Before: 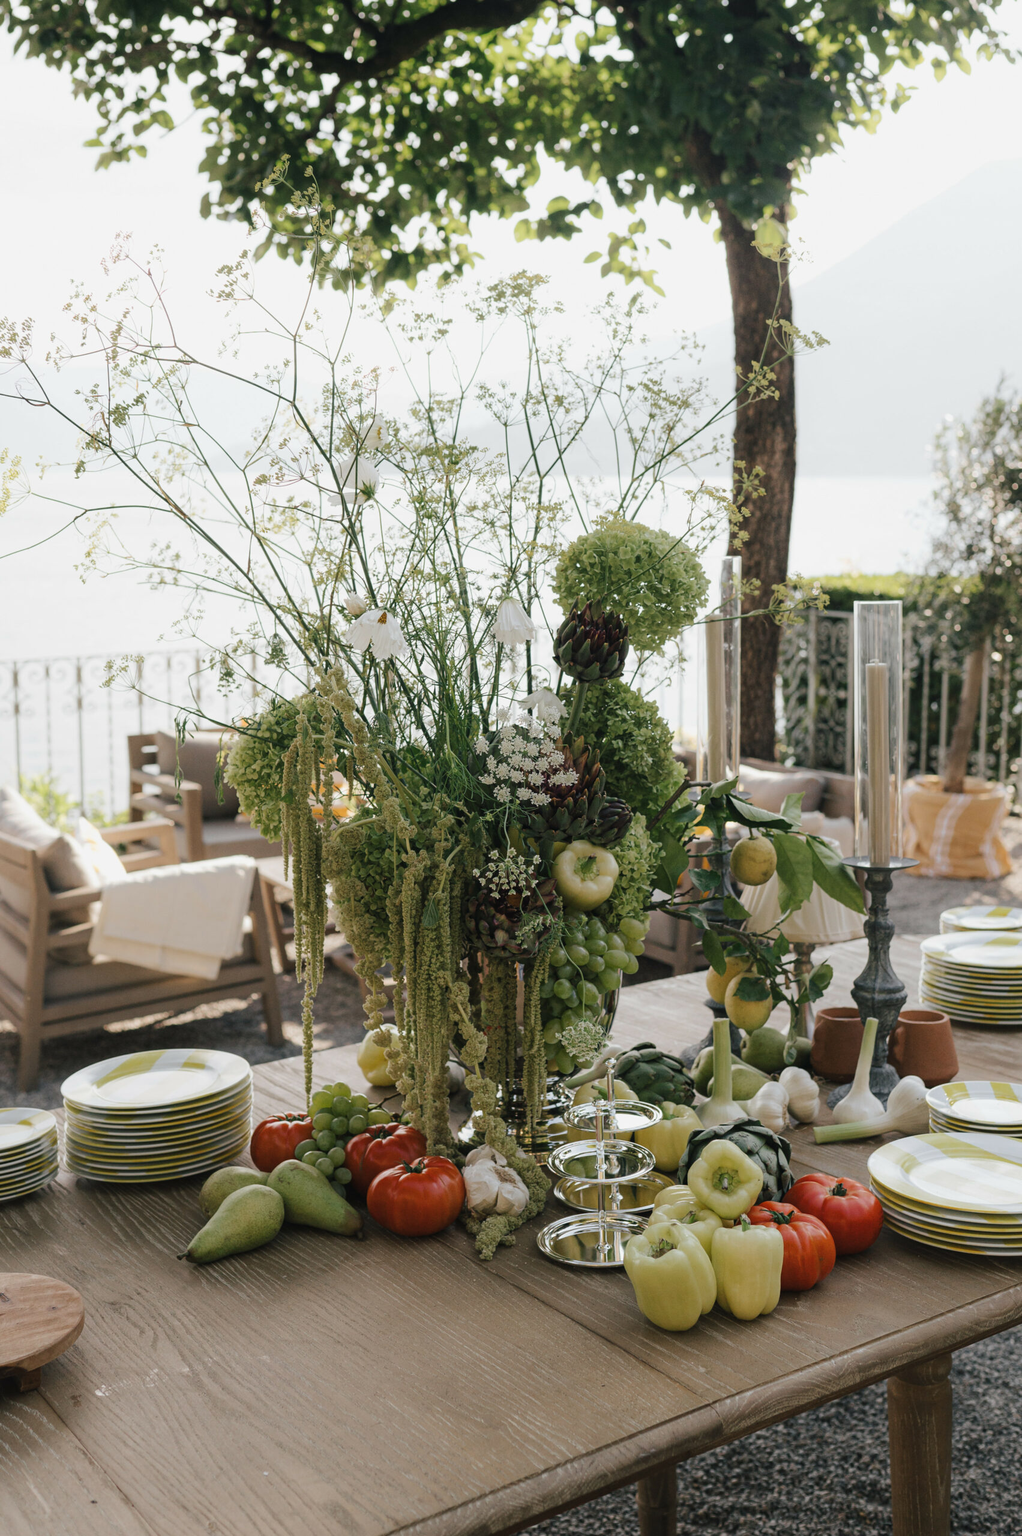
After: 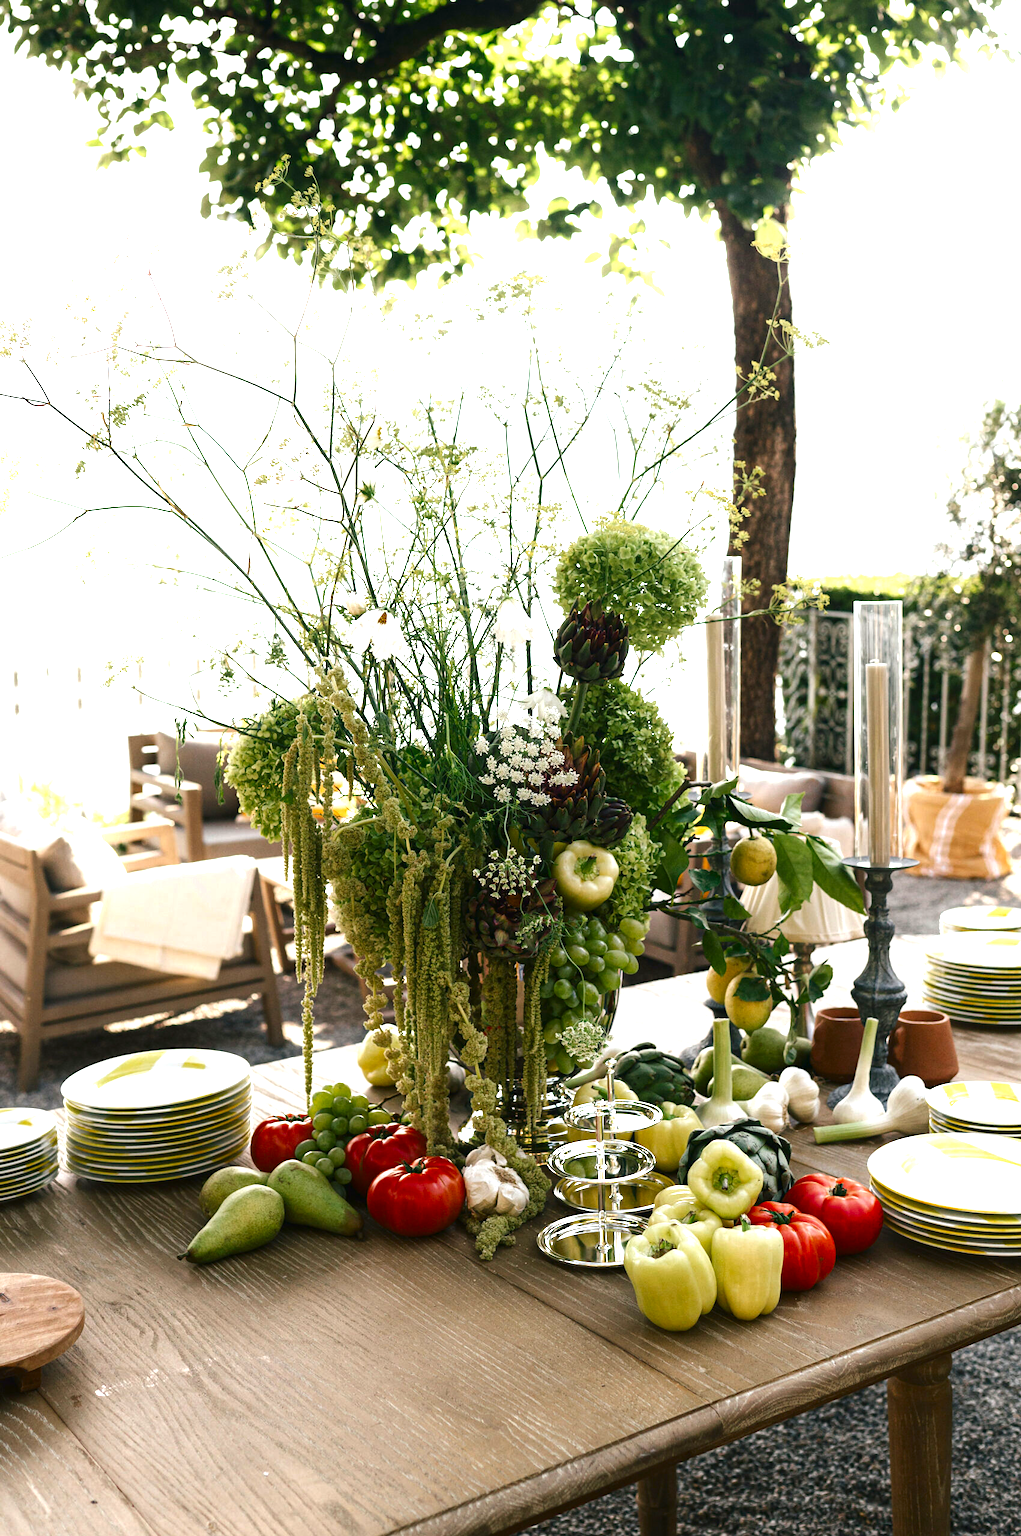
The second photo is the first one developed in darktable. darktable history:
exposure: black level correction 0, exposure 1.2 EV, compensate exposure bias true, compensate highlight preservation false
contrast brightness saturation: brightness -0.25, saturation 0.2
